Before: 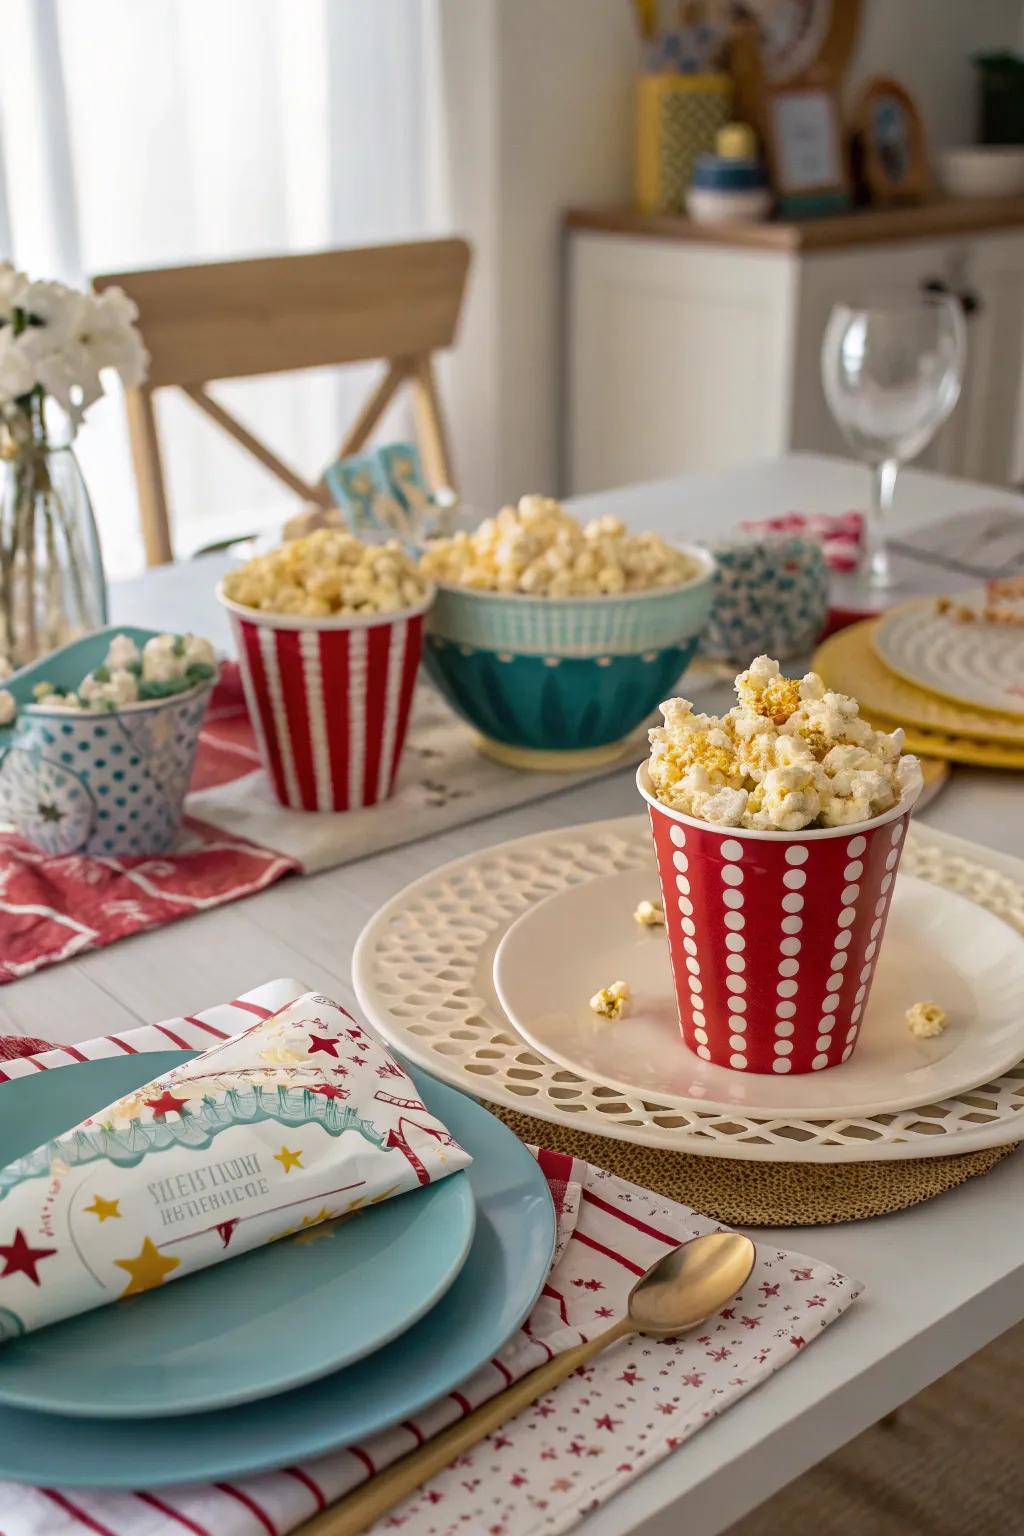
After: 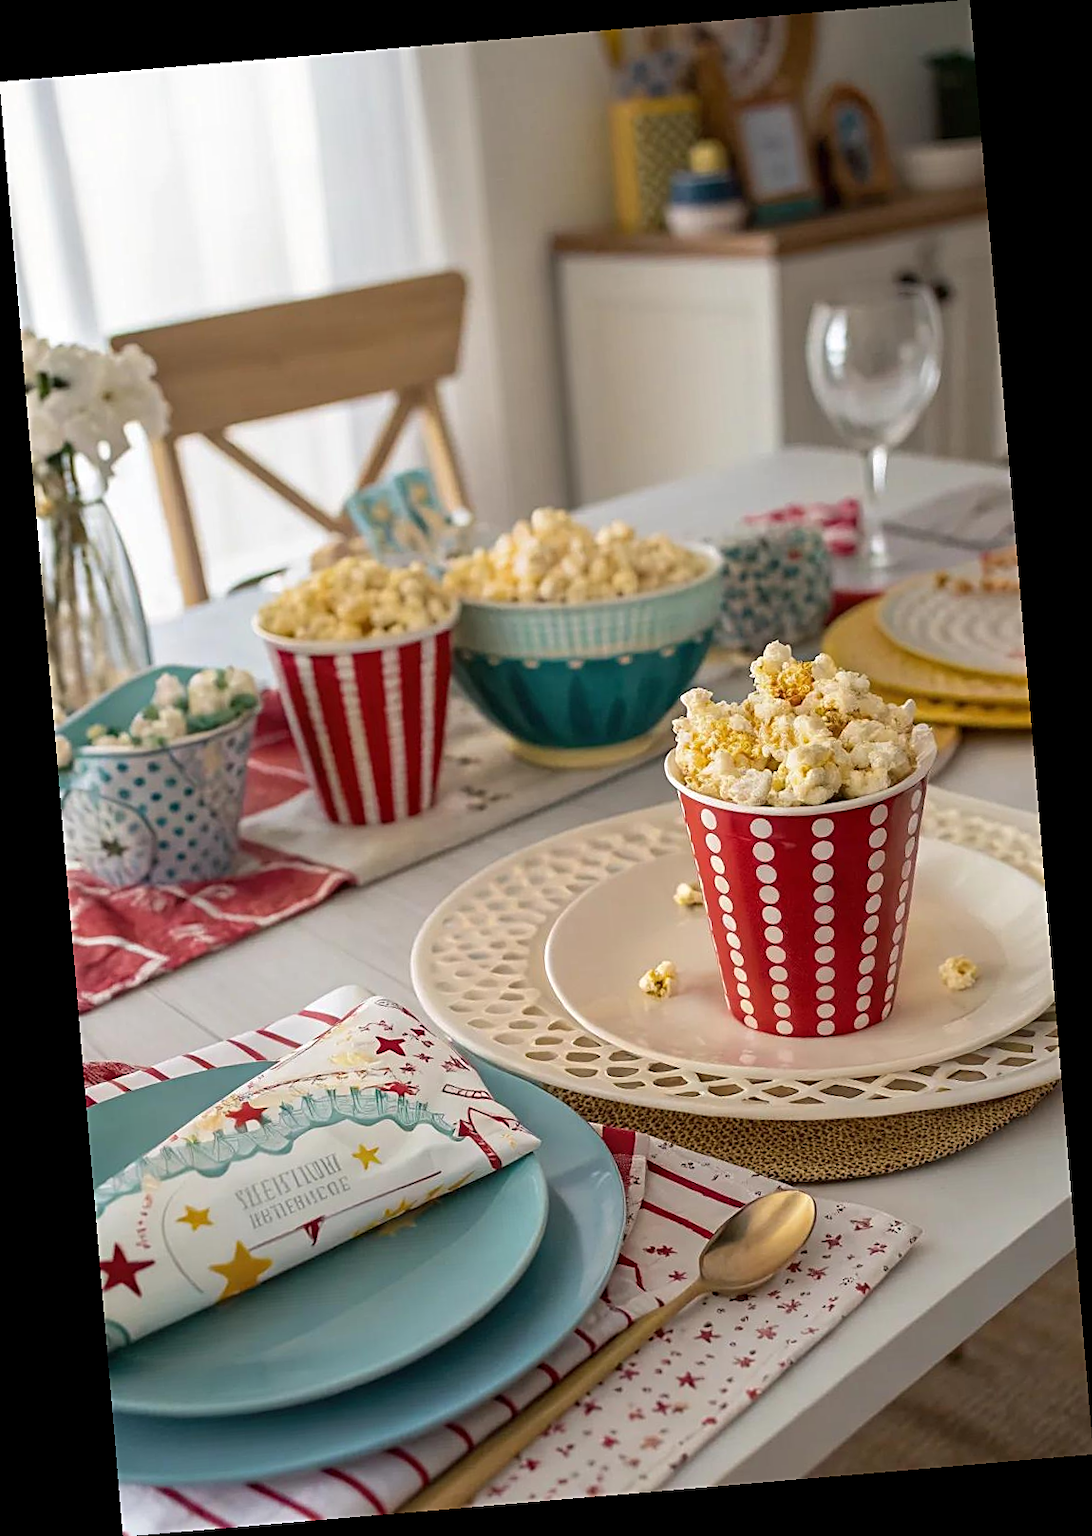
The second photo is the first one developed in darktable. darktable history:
sharpen: on, module defaults
rotate and perspective: rotation -4.86°, automatic cropping off
